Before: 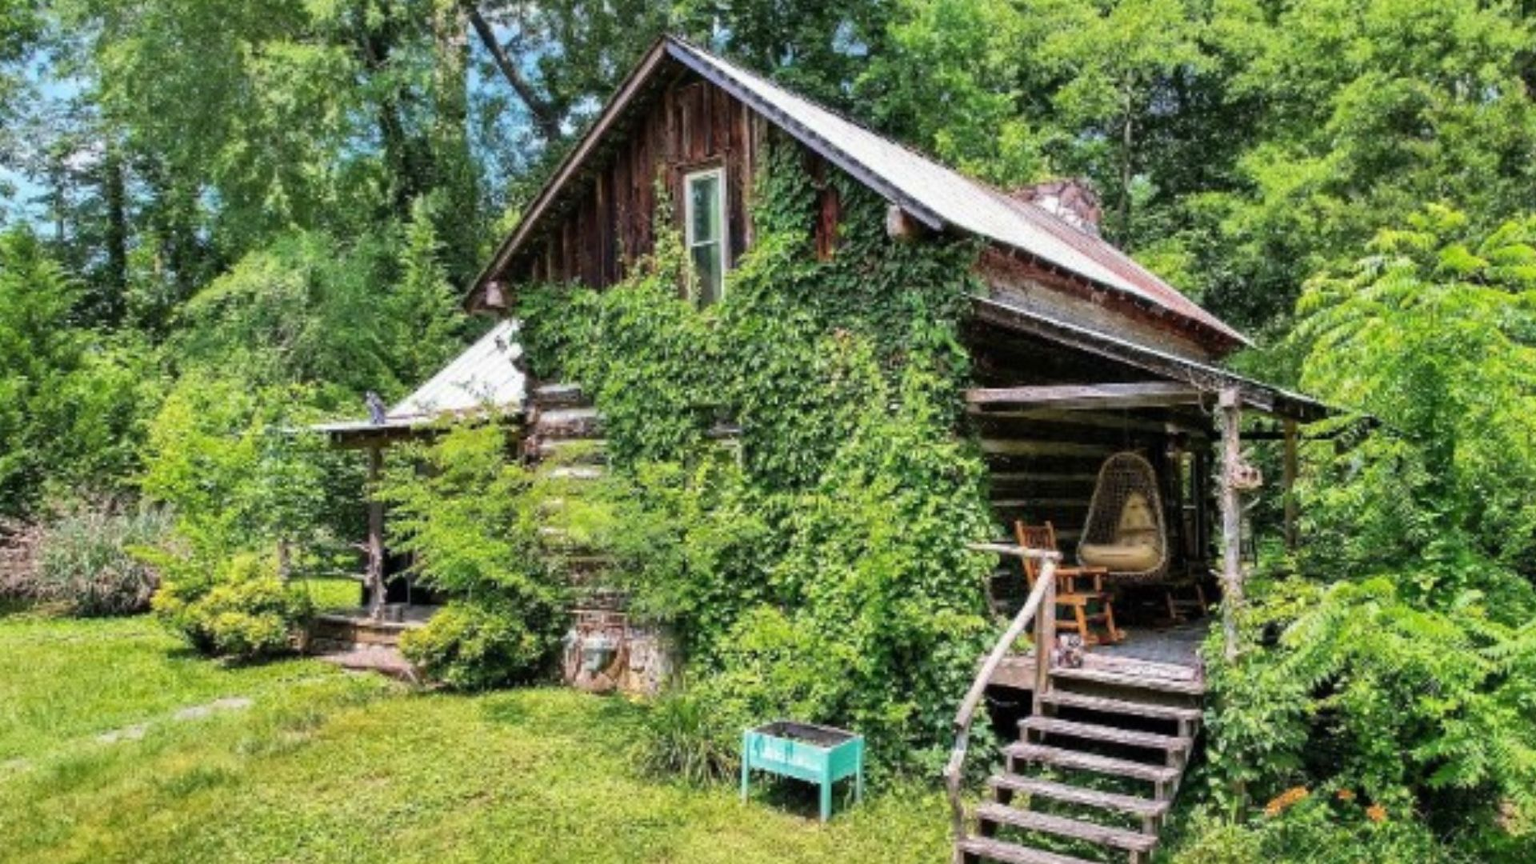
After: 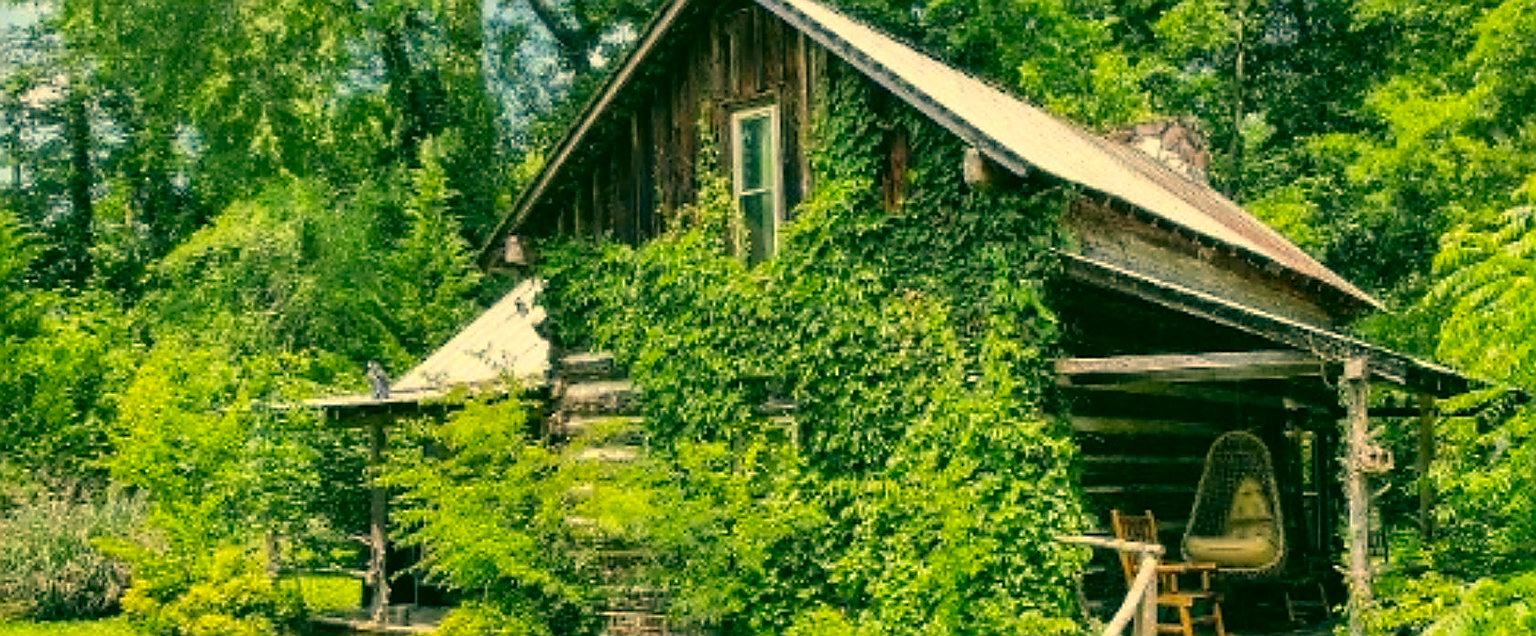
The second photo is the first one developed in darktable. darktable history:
crop: left 3.015%, top 8.838%, right 9.649%, bottom 26.767%
sharpen: radius 1.36, amount 1.262, threshold 0.653
color correction: highlights a* 5.68, highlights b* 33.78, shadows a* -25.75, shadows b* 4.01
